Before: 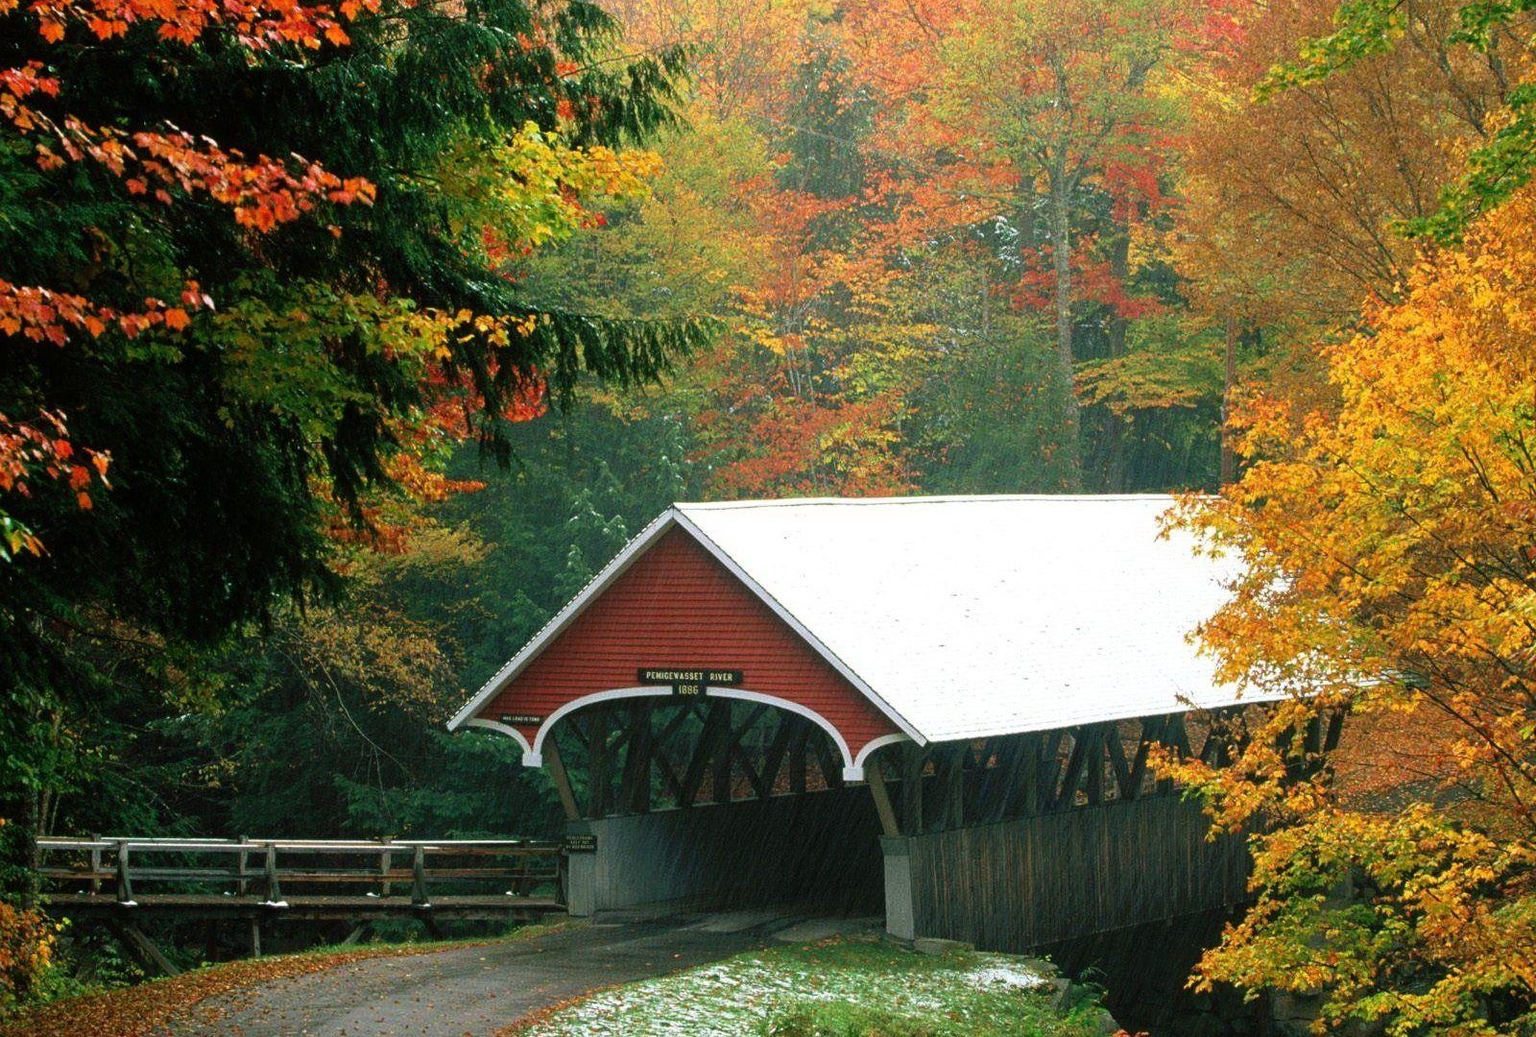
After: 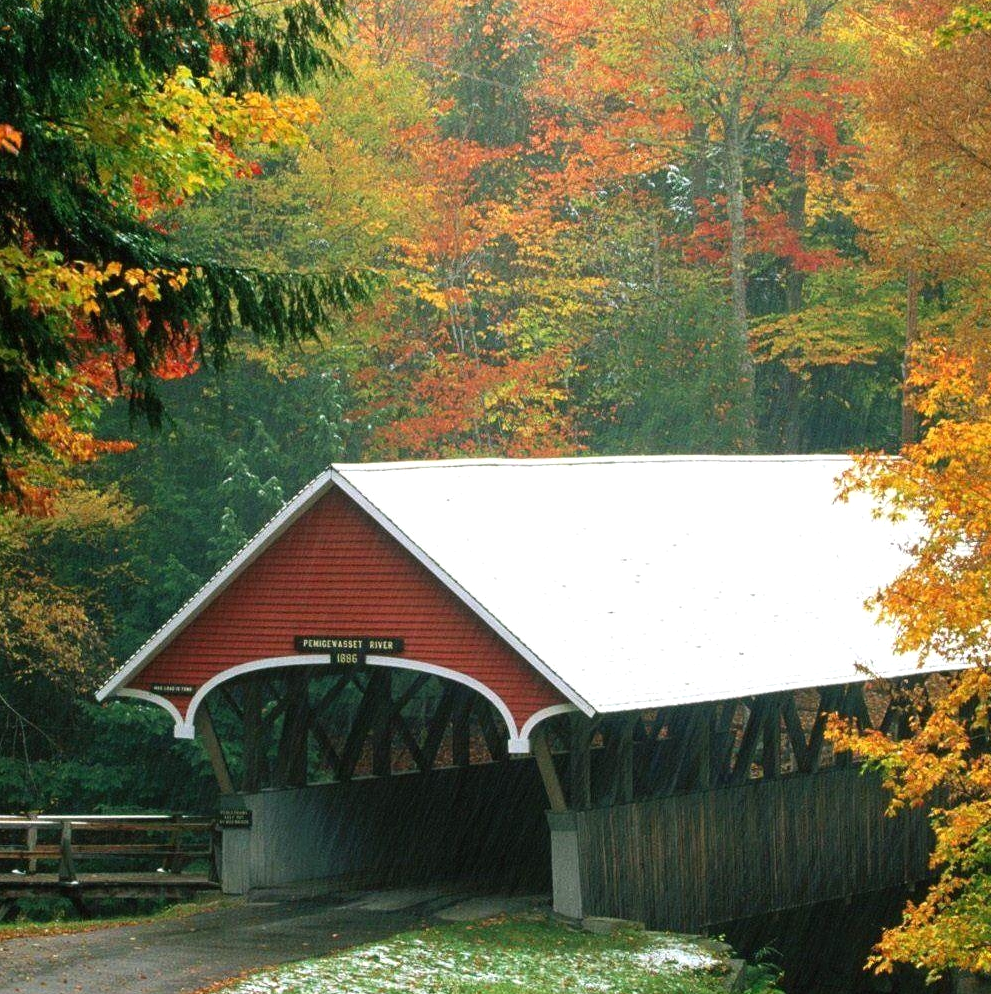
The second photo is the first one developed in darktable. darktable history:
crop and rotate: left 23.205%, top 5.619%, right 14.808%, bottom 2.305%
exposure: exposure 0.127 EV, compensate exposure bias true, compensate highlight preservation false
